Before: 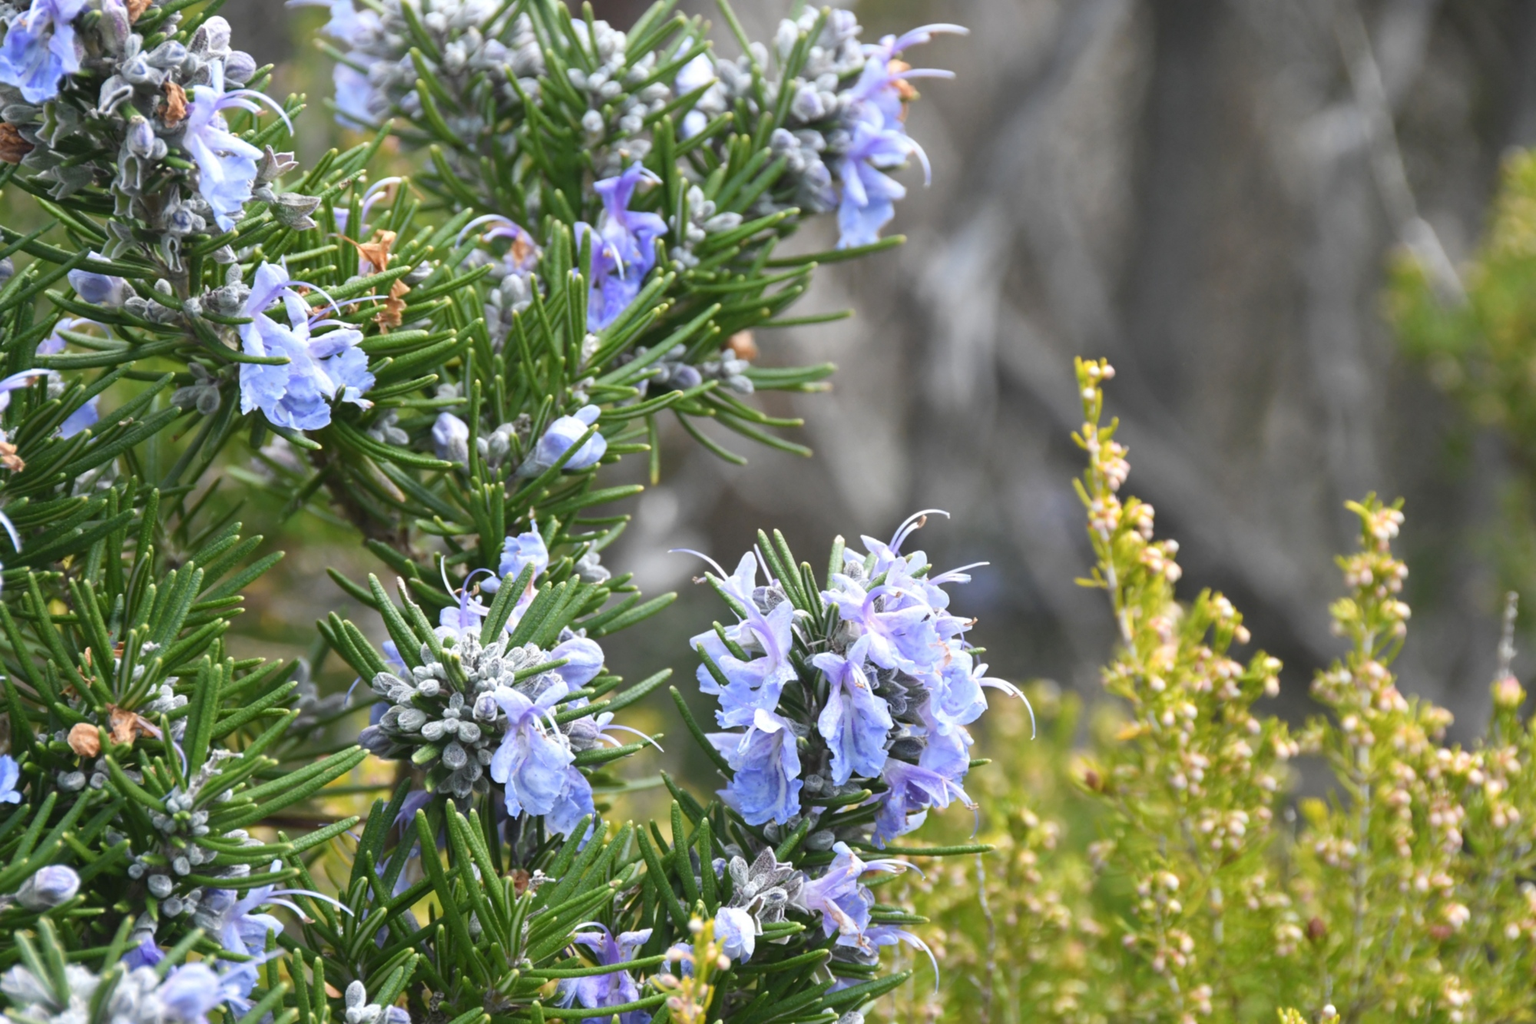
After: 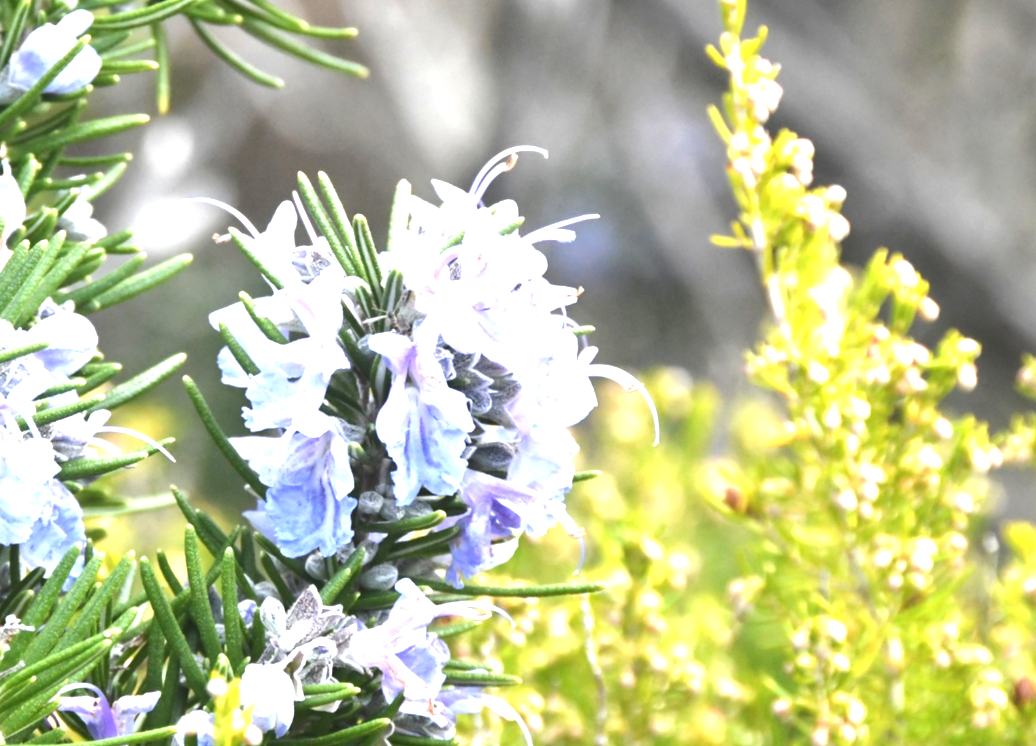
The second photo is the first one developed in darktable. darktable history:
white balance: emerald 1
exposure: black level correction 0, exposure 1 EV, compensate exposure bias true, compensate highlight preservation false
crop: left 34.479%, top 38.822%, right 13.718%, bottom 5.172%
tone equalizer: -8 EV -0.417 EV, -7 EV -0.389 EV, -6 EV -0.333 EV, -5 EV -0.222 EV, -3 EV 0.222 EV, -2 EV 0.333 EV, -1 EV 0.389 EV, +0 EV 0.417 EV, edges refinement/feathering 500, mask exposure compensation -1.57 EV, preserve details no
